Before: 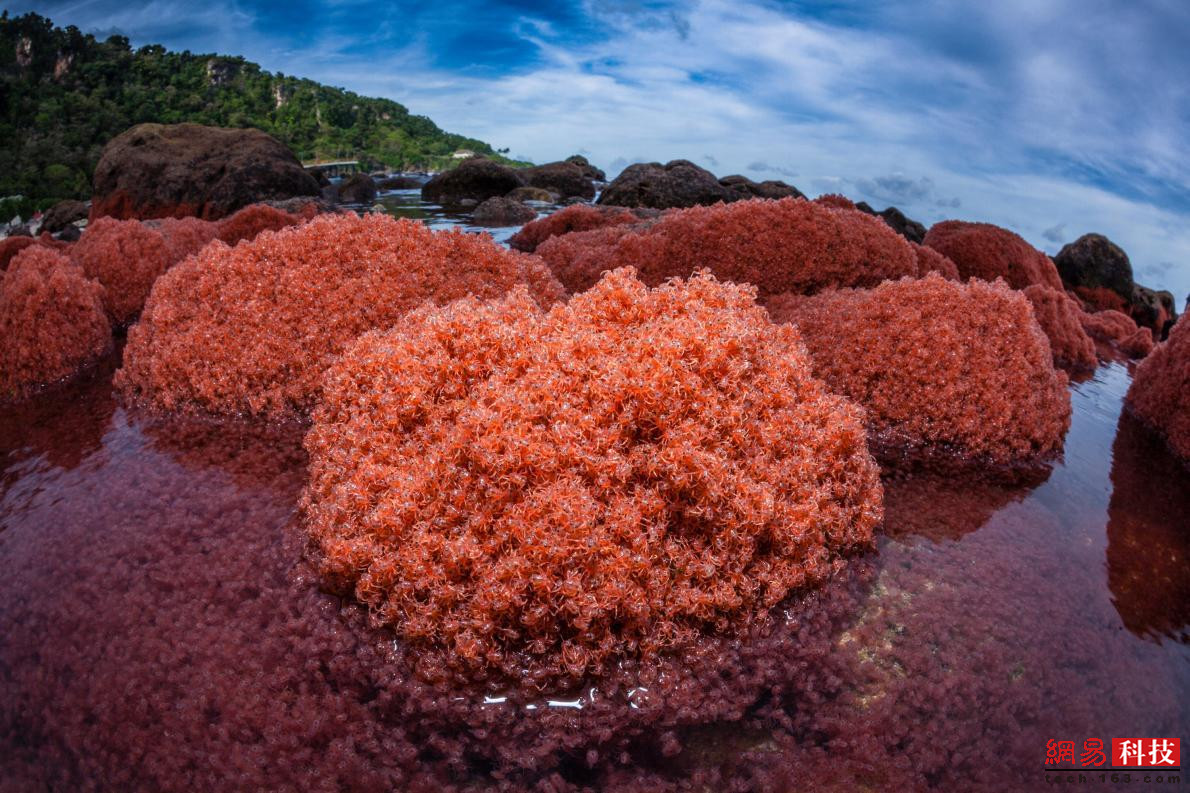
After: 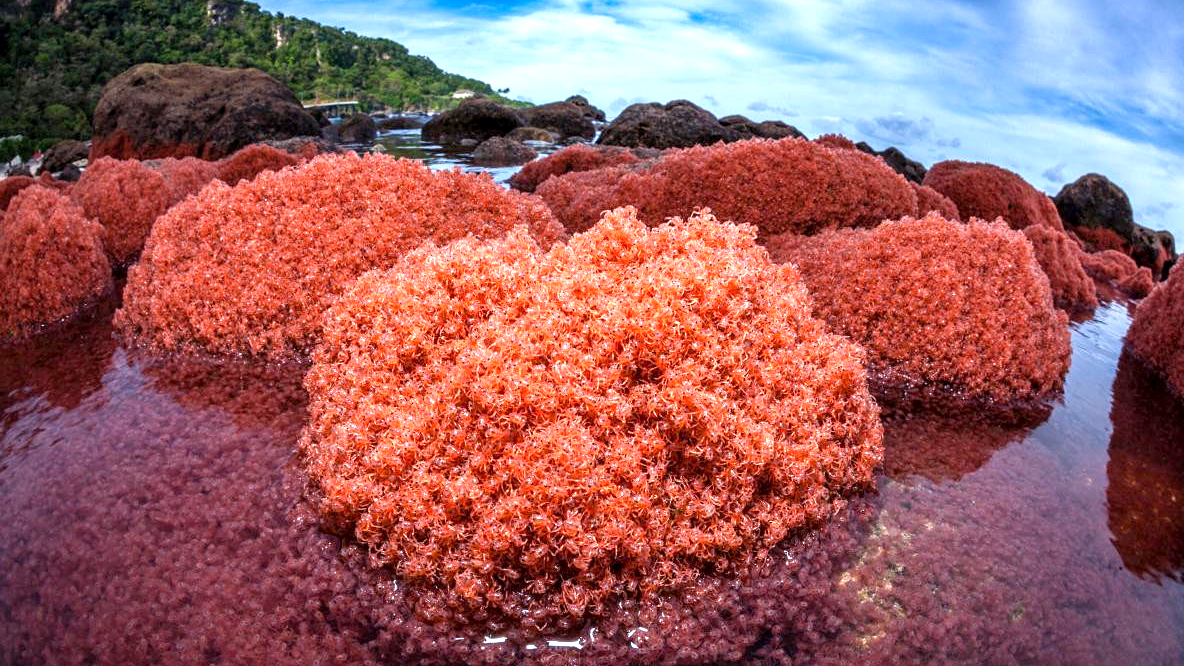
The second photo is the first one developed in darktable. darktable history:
crop: top 7.625%, bottom 8.027%
exposure: black level correction 0.001, exposure 1 EV, compensate highlight preservation false
sharpen: amount 0.2
